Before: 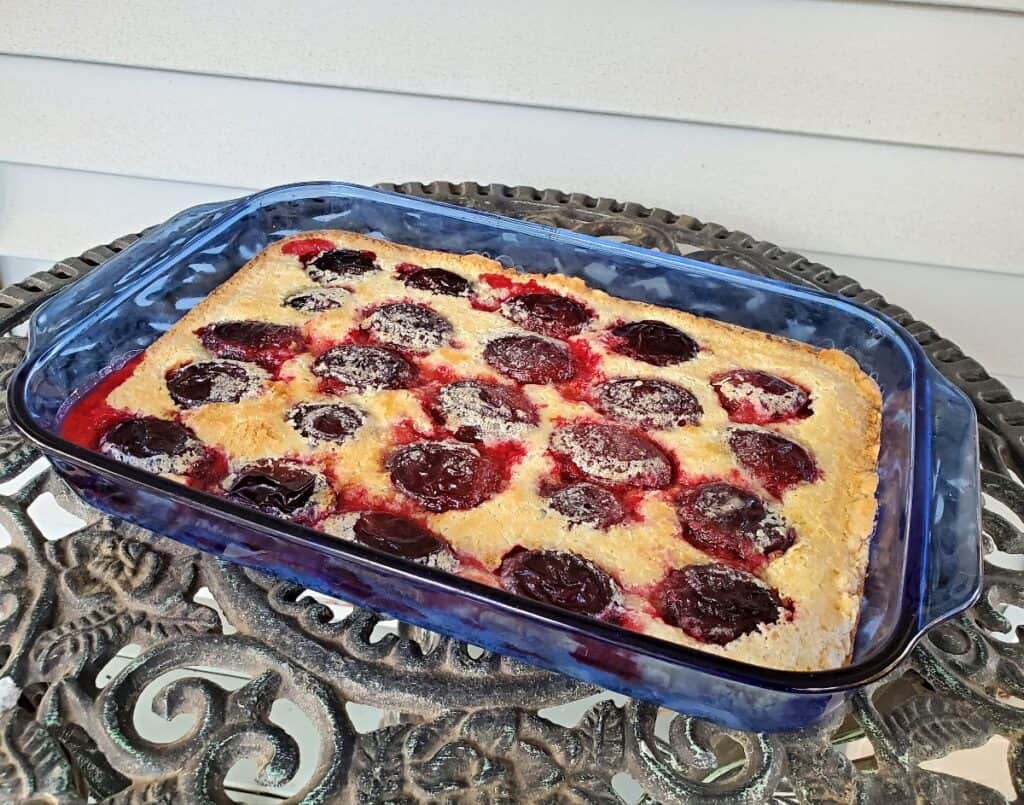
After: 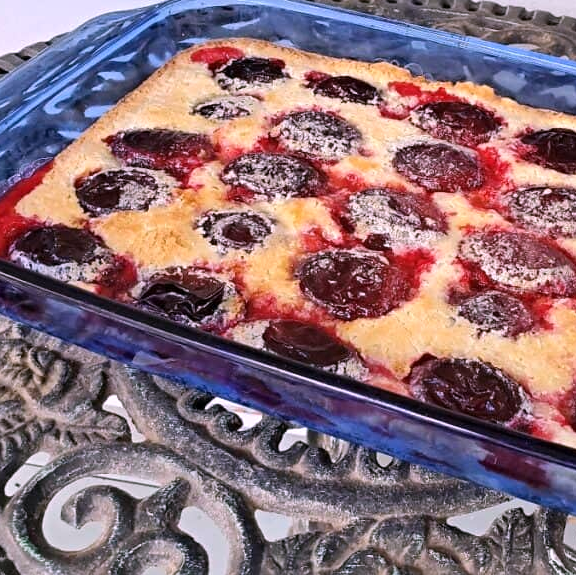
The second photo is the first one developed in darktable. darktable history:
crop: left 8.966%, top 23.852%, right 34.699%, bottom 4.703%
white balance: red 1.066, blue 1.119
